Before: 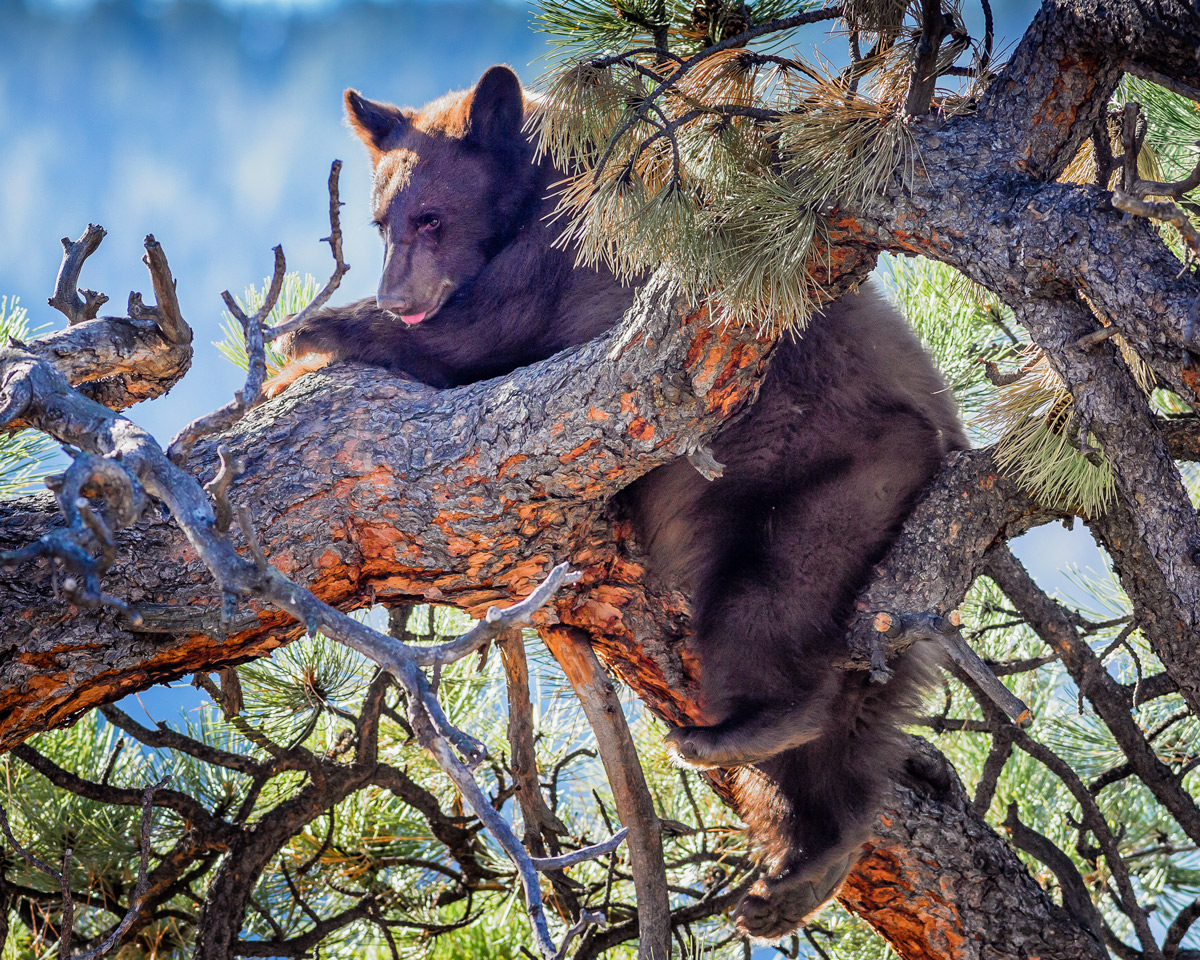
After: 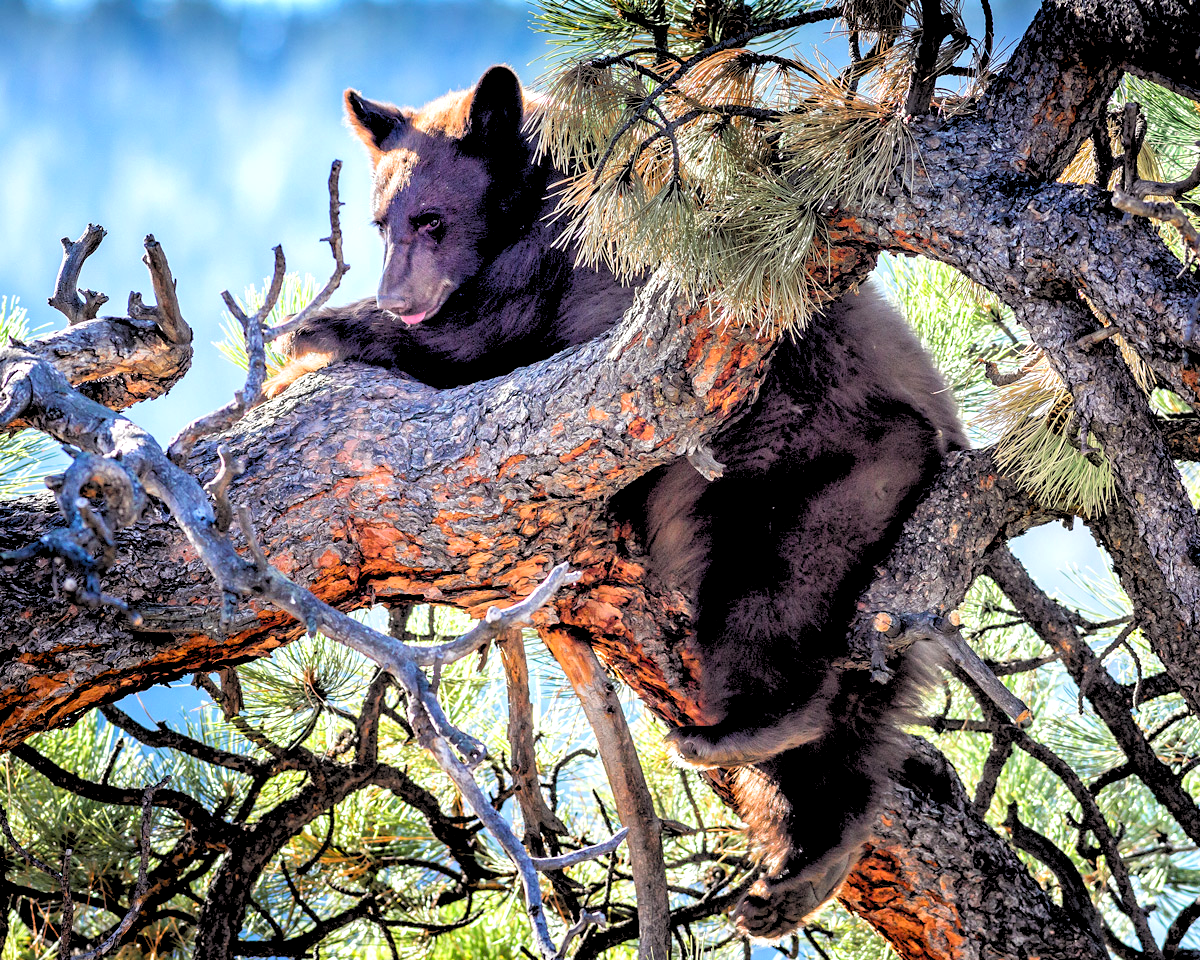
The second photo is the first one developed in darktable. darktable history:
exposure: black level correction 0, exposure 0.5 EV, compensate highlight preservation false
rgb levels: levels [[0.029, 0.461, 0.922], [0, 0.5, 1], [0, 0.5, 1]]
